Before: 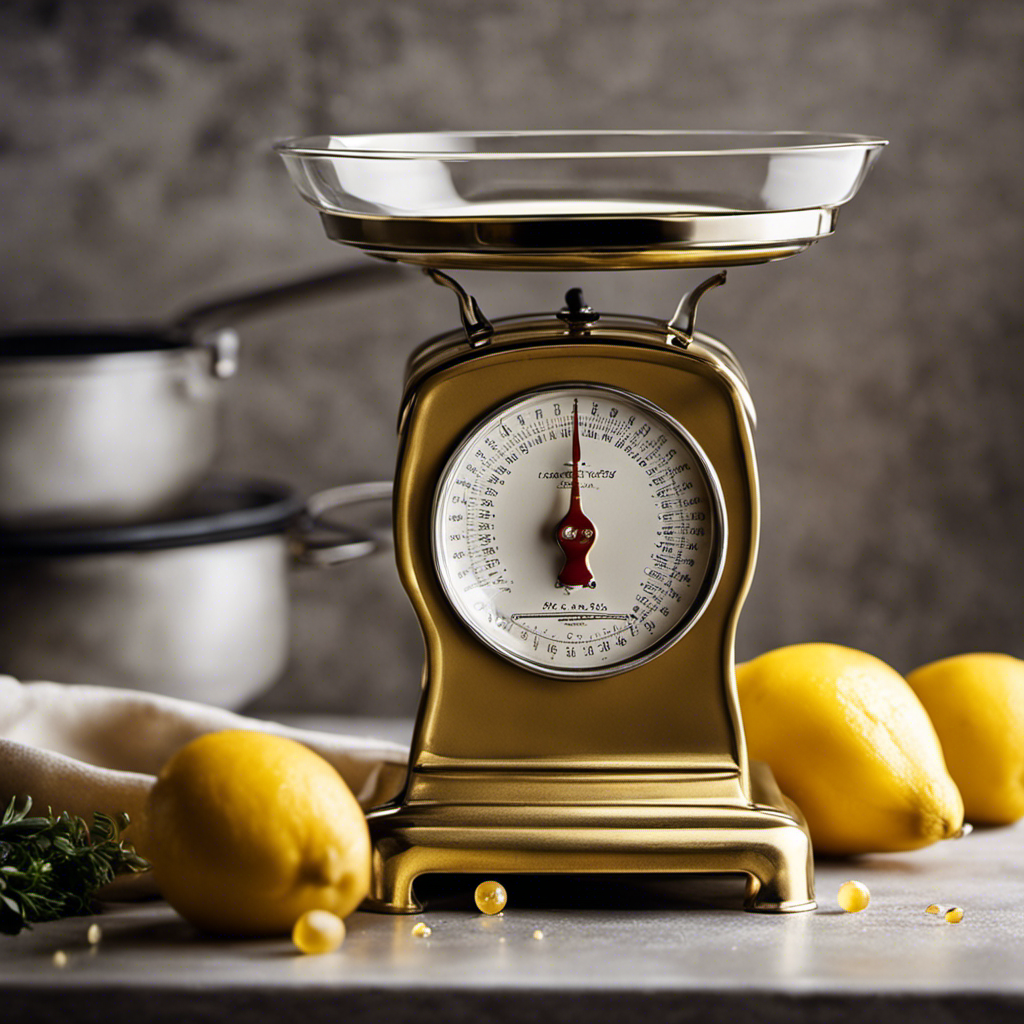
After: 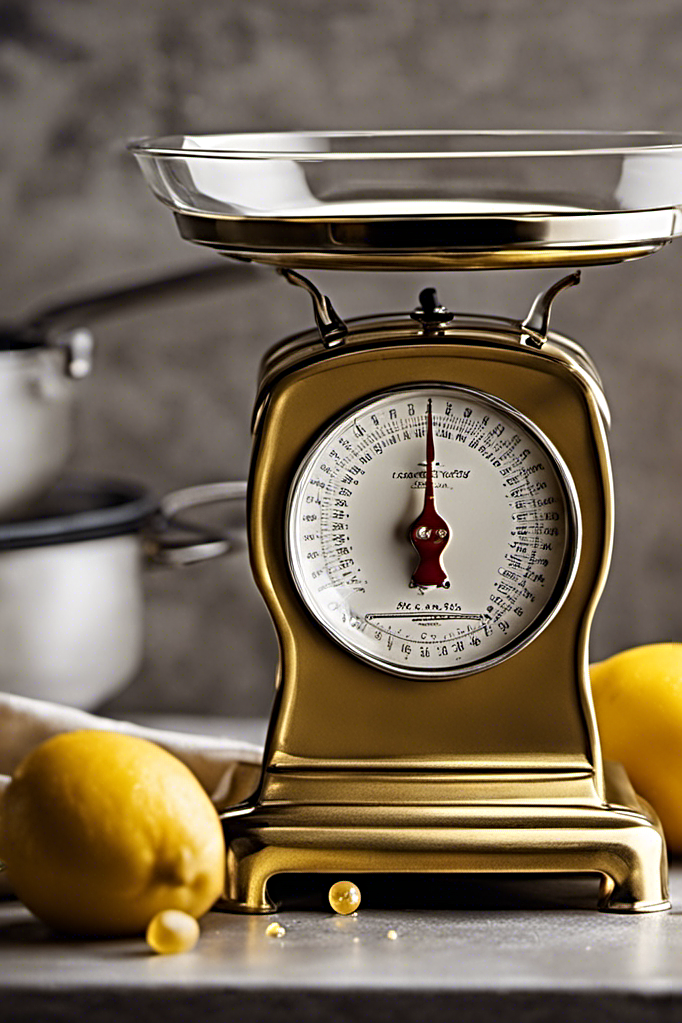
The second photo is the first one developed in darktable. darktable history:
sharpen: radius 4
crop and rotate: left 14.292%, right 19.041%
